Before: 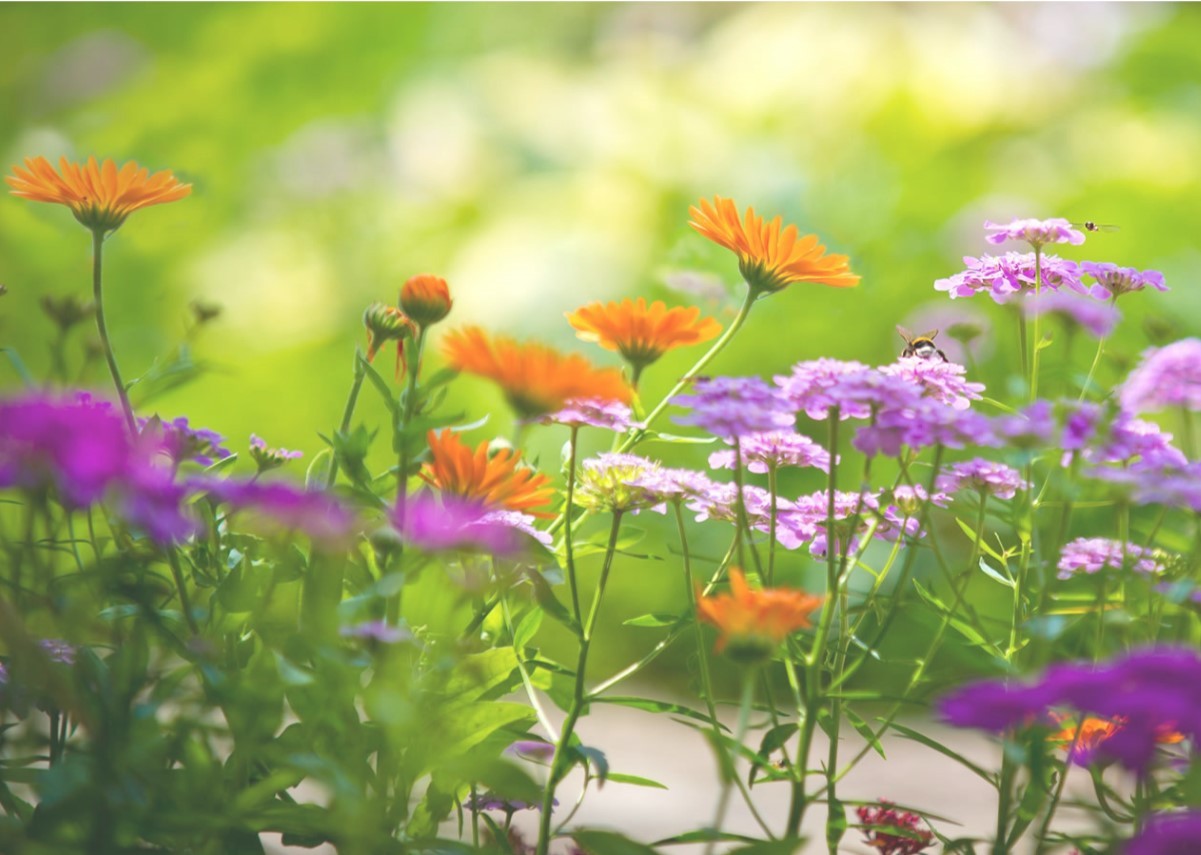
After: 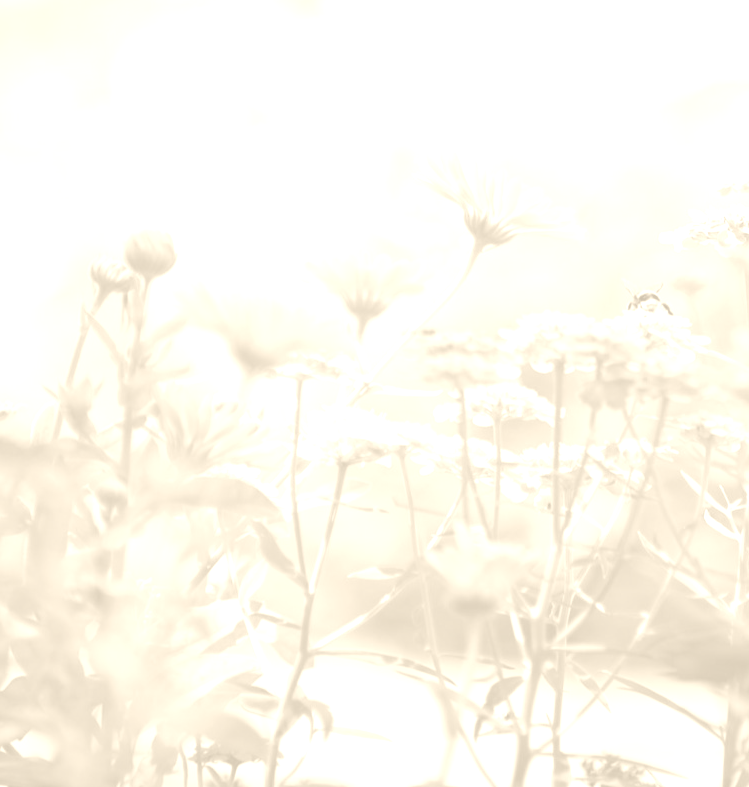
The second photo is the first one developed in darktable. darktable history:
colorize: hue 36°, saturation 71%, lightness 80.79%
crop and rotate: left 22.918%, top 5.629%, right 14.711%, bottom 2.247%
